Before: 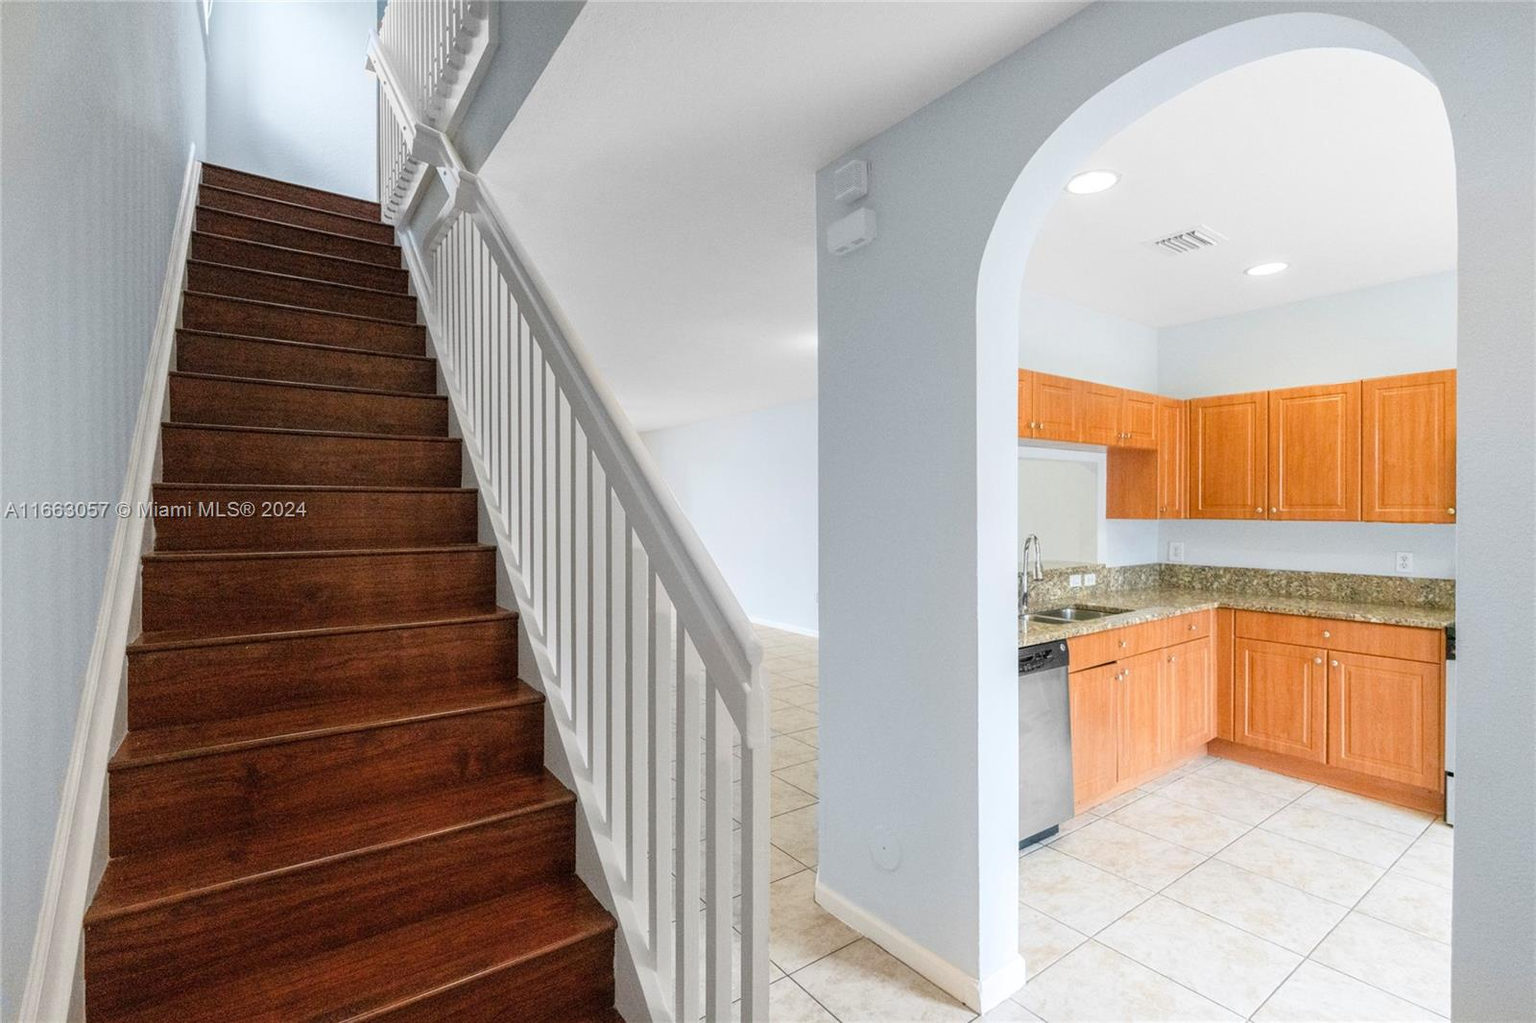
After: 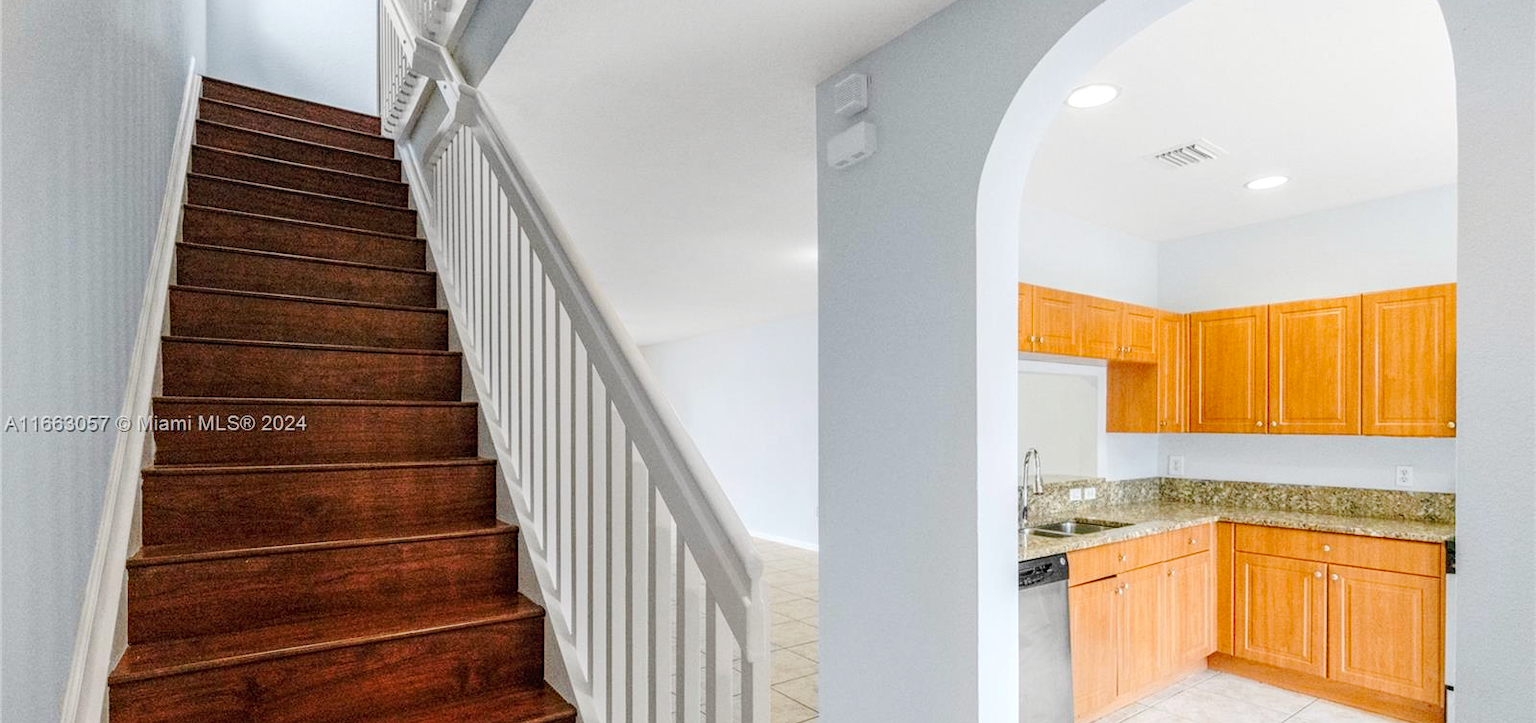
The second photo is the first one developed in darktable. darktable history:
haze removal: compatibility mode true, adaptive false
crop and rotate: top 8.509%, bottom 20.717%
local contrast: detail 118%
tone curve: curves: ch0 [(0, 0) (0.037, 0.011) (0.131, 0.108) (0.279, 0.279) (0.476, 0.554) (0.617, 0.693) (0.704, 0.77) (0.813, 0.852) (0.916, 0.924) (1, 0.993)]; ch1 [(0, 0) (0.318, 0.278) (0.444, 0.427) (0.493, 0.492) (0.508, 0.502) (0.534, 0.531) (0.562, 0.571) (0.626, 0.667) (0.746, 0.764) (1, 1)]; ch2 [(0, 0) (0.316, 0.292) (0.381, 0.37) (0.423, 0.448) (0.476, 0.492) (0.502, 0.498) (0.522, 0.518) (0.533, 0.532) (0.586, 0.631) (0.634, 0.663) (0.7, 0.7) (0.861, 0.808) (1, 0.951)], preserve colors none
